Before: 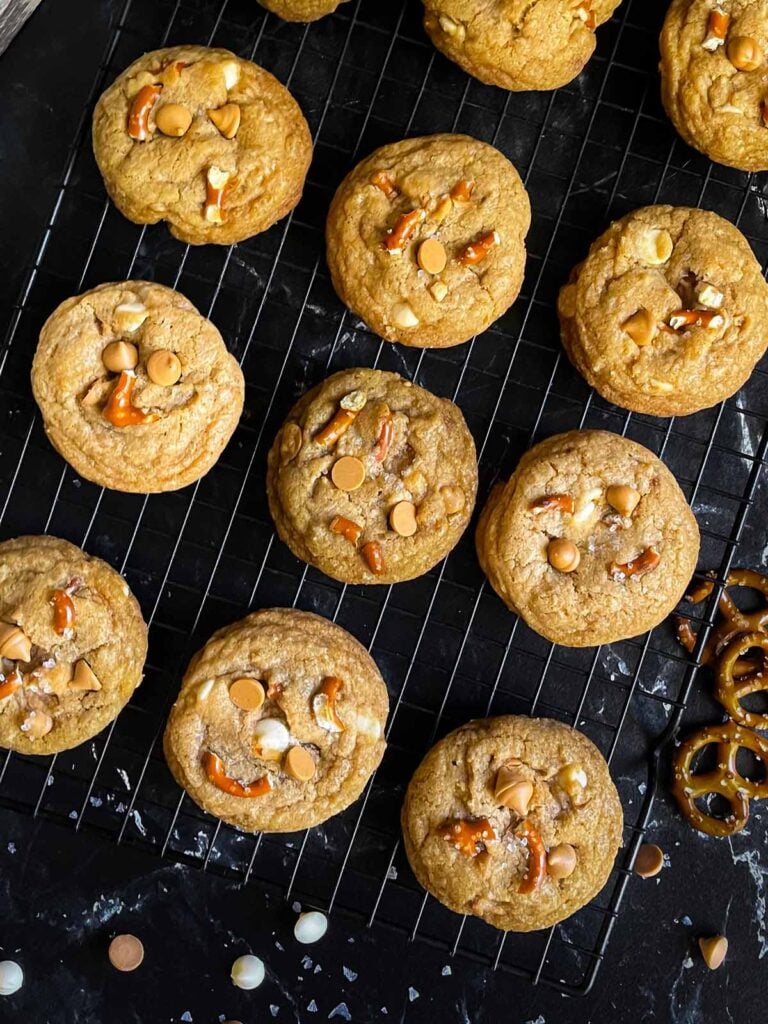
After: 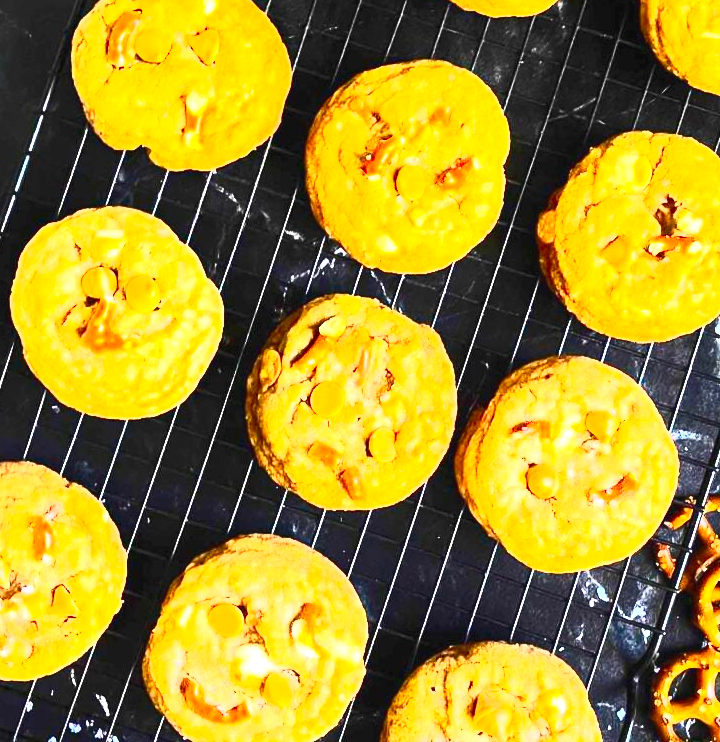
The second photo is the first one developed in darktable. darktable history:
exposure: black level correction 0, exposure 1.55 EV, compensate exposure bias true, compensate highlight preservation false
contrast brightness saturation: contrast 0.83, brightness 0.59, saturation 0.59
crop: left 2.737%, top 7.287%, right 3.421%, bottom 20.179%
